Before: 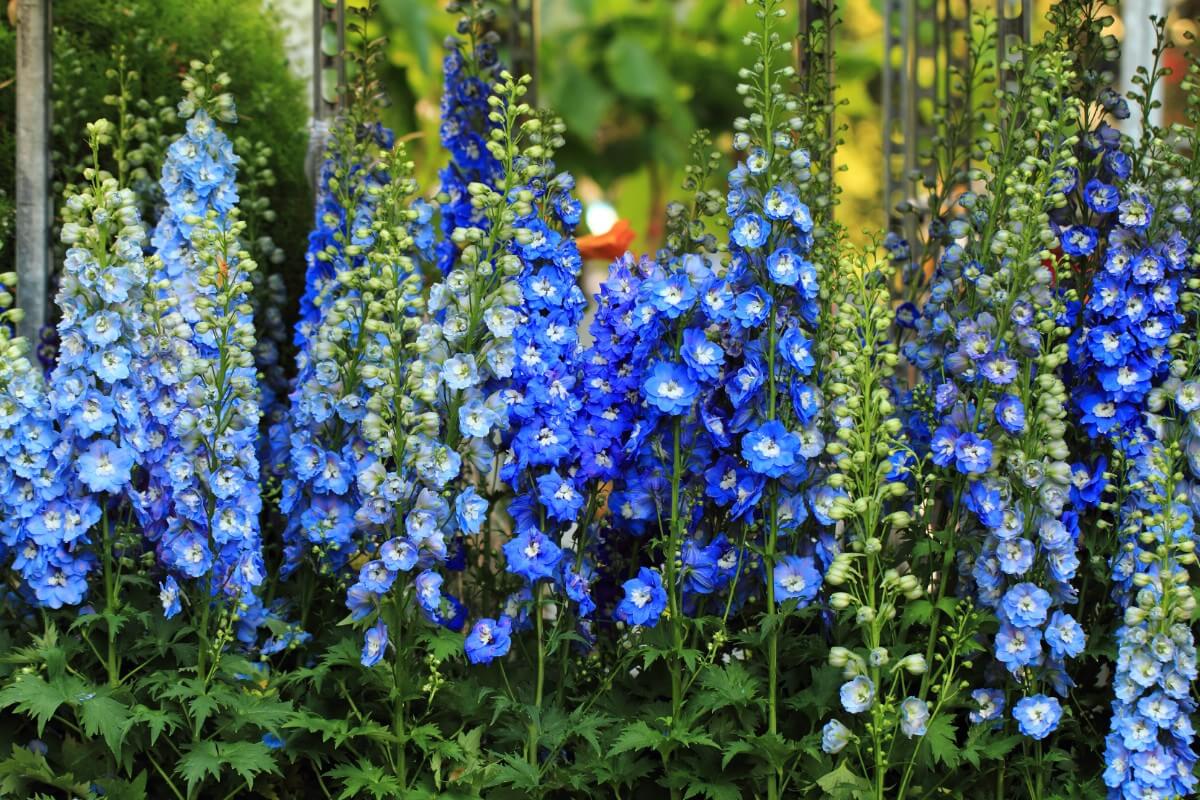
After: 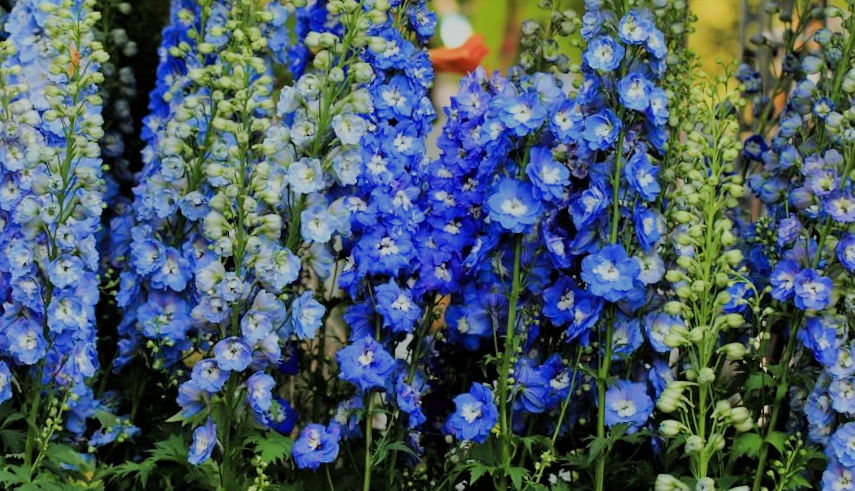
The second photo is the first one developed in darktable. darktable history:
filmic rgb: black relative exposure -6.91 EV, white relative exposure 5.61 EV, hardness 2.86
crop and rotate: angle -3.6°, left 9.744%, top 21.006%, right 12.382%, bottom 11.869%
